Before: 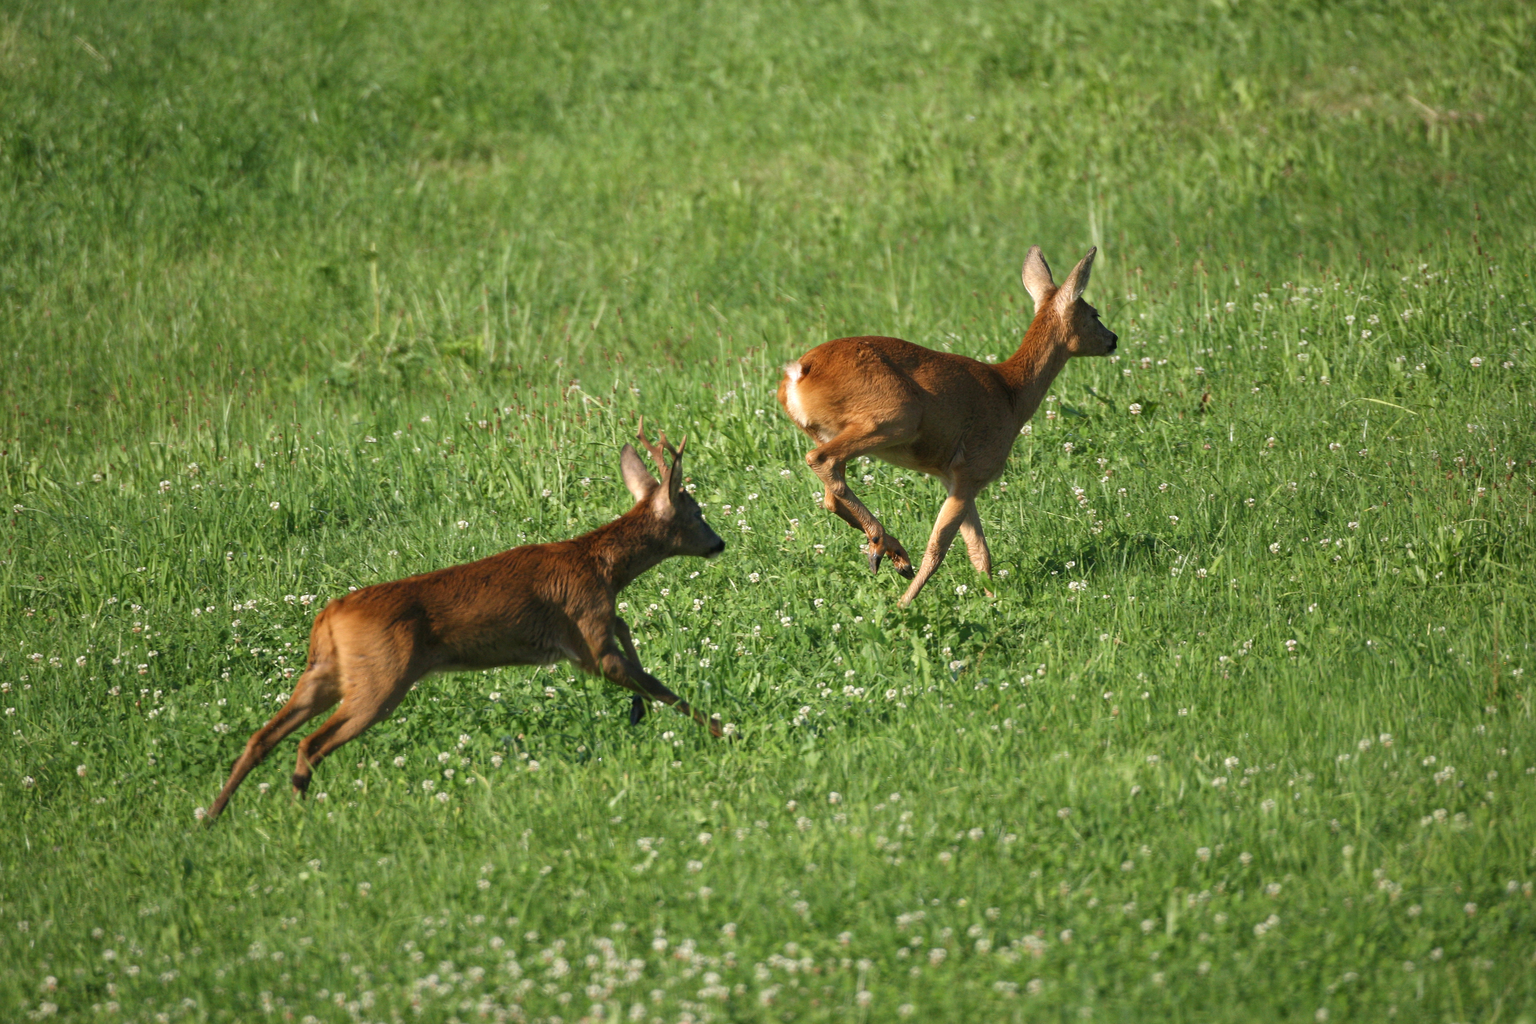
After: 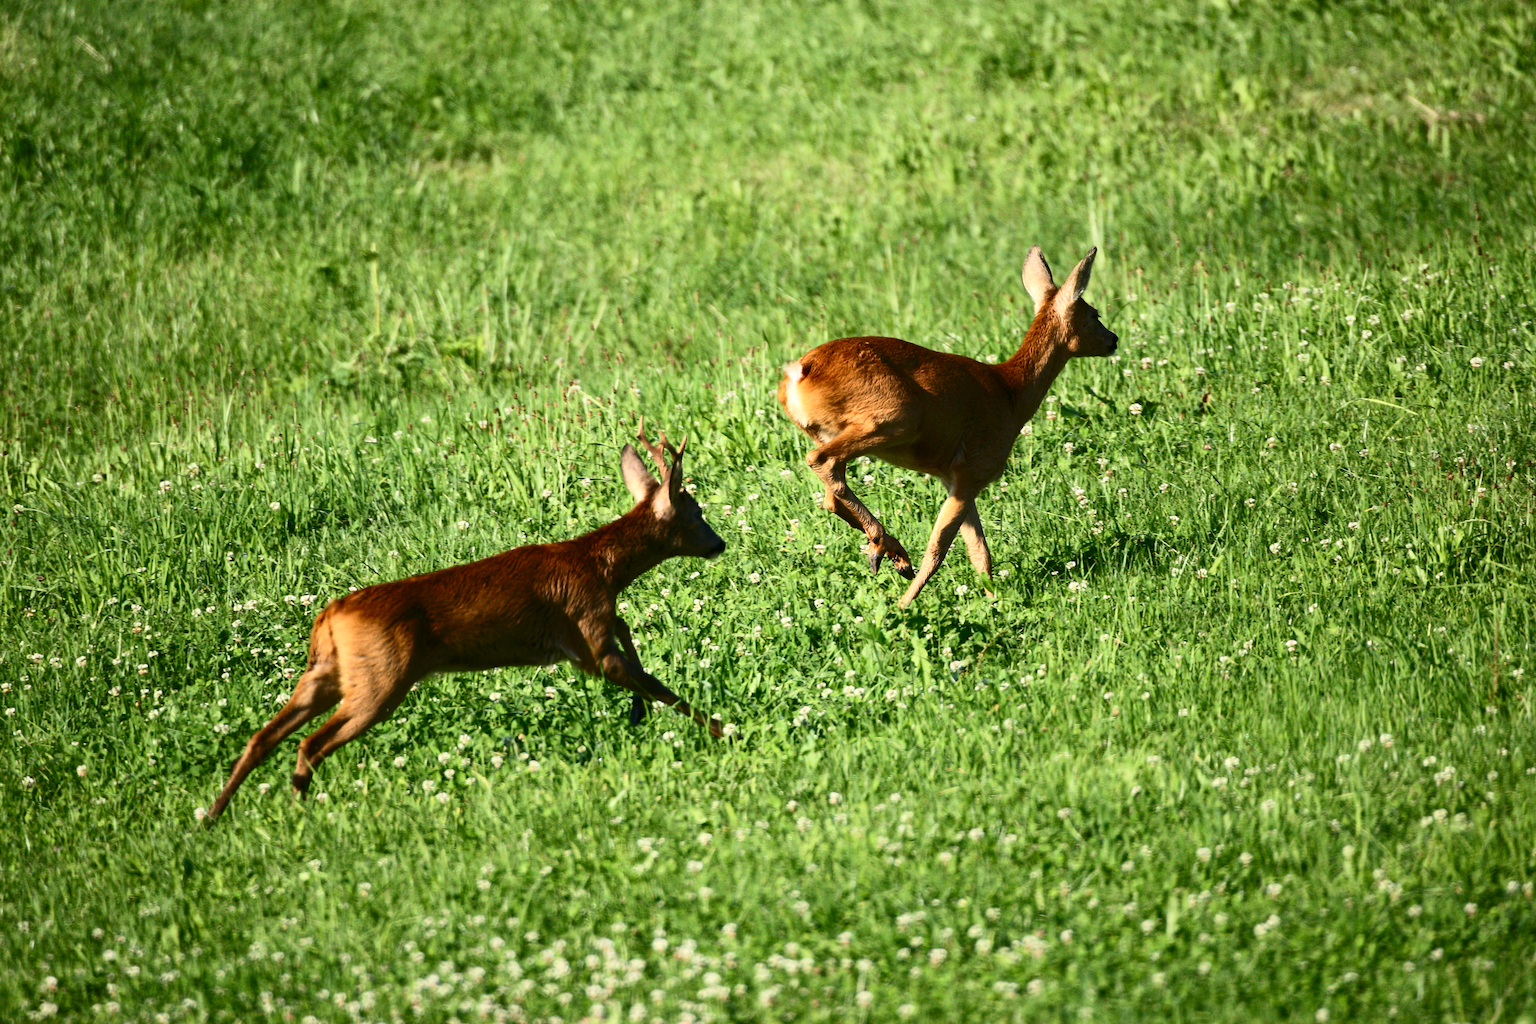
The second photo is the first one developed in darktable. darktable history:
contrast brightness saturation: contrast 0.406, brightness 0.049, saturation 0.248
